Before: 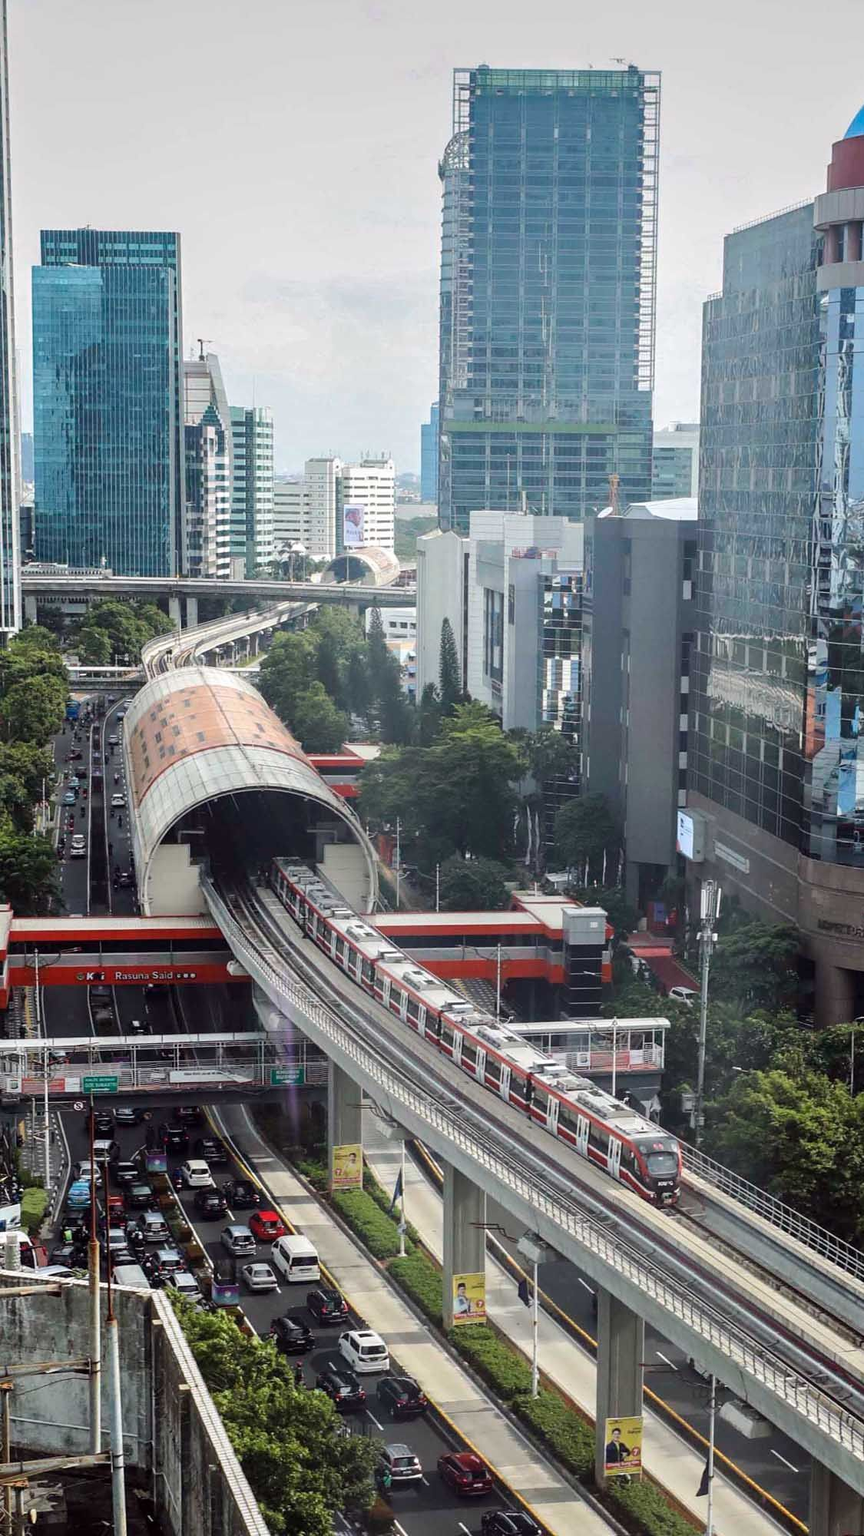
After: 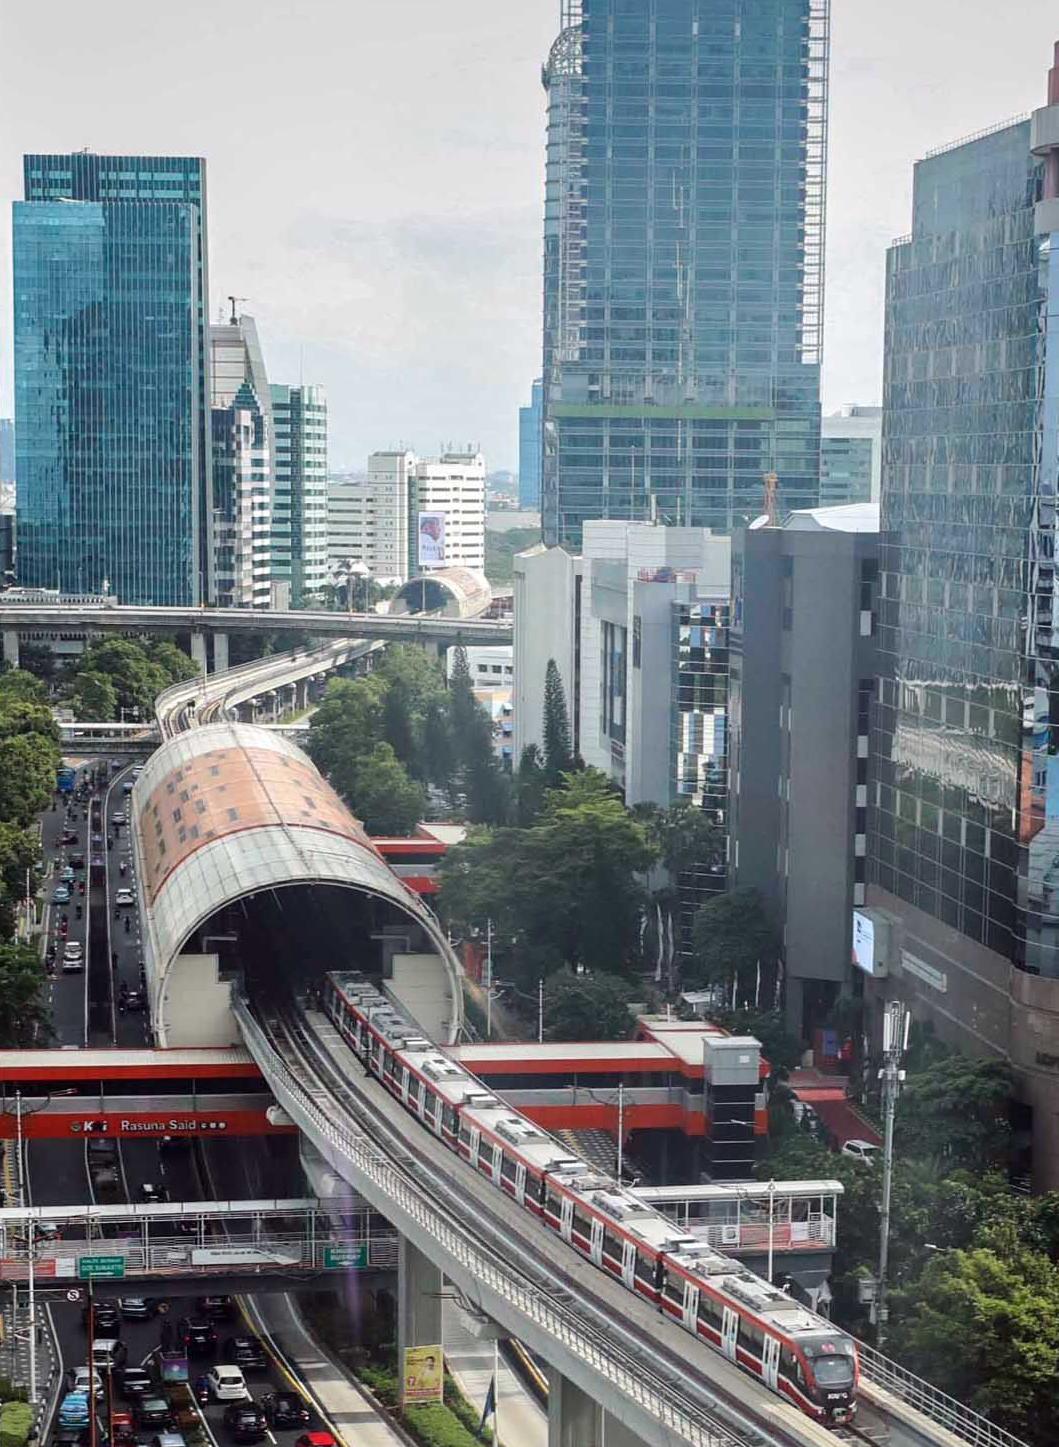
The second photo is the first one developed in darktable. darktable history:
crop: left 2.579%, top 7.254%, right 3.223%, bottom 20.359%
